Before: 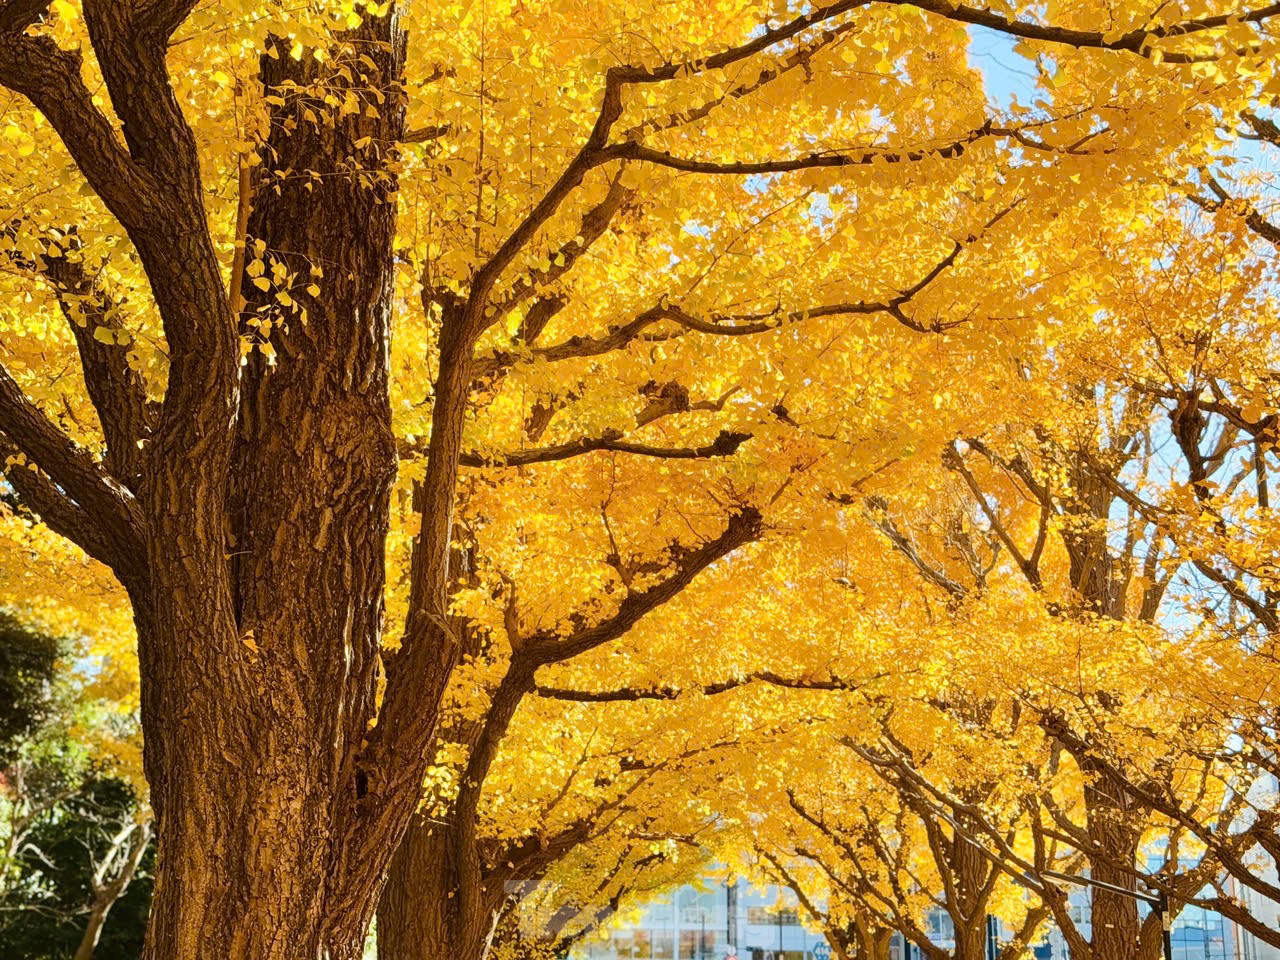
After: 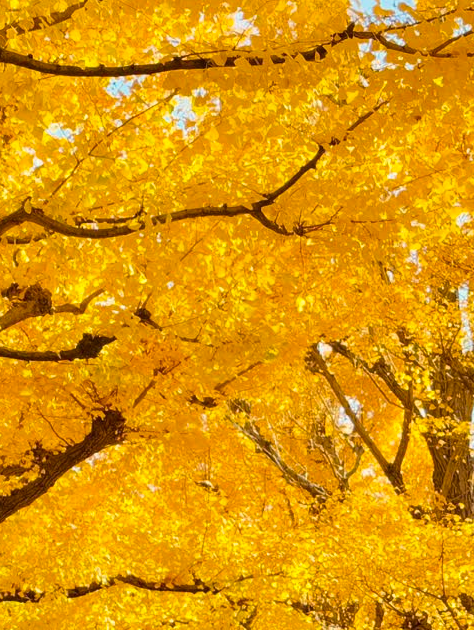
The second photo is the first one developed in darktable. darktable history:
color balance rgb: highlights gain › chroma 3.053%, highlights gain › hue 76.99°, linear chroma grading › global chroma 15.268%, perceptual saturation grading › global saturation 0.562%, global vibrance 20%
crop and rotate: left 49.837%, top 10.15%, right 13.103%, bottom 24.171%
